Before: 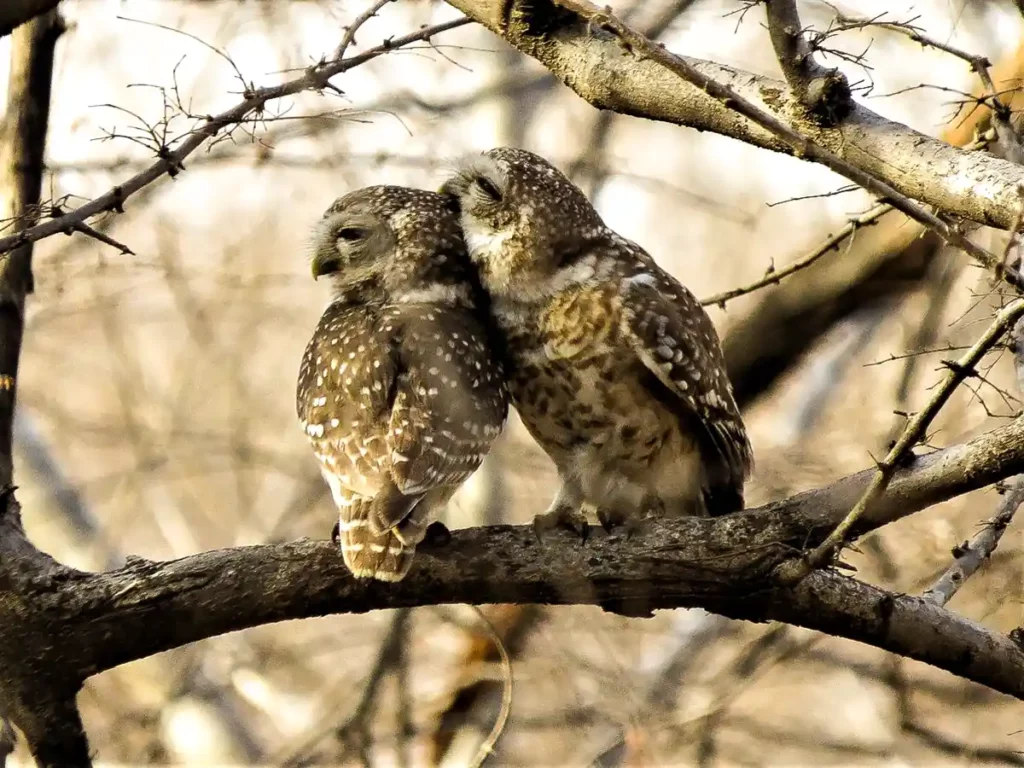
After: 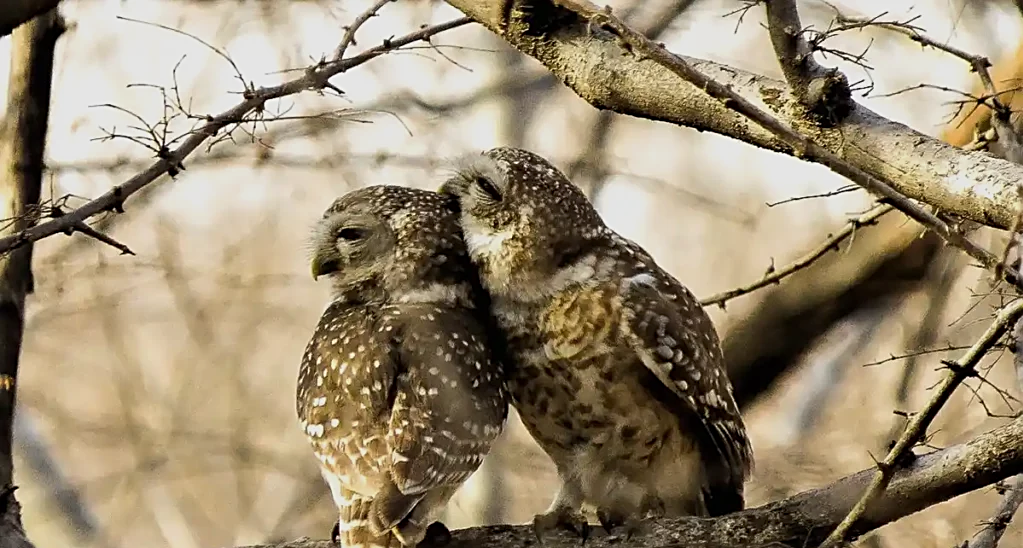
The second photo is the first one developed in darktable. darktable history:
sharpen: on, module defaults
exposure: exposure -0.153 EV
crop: bottom 28.576%
